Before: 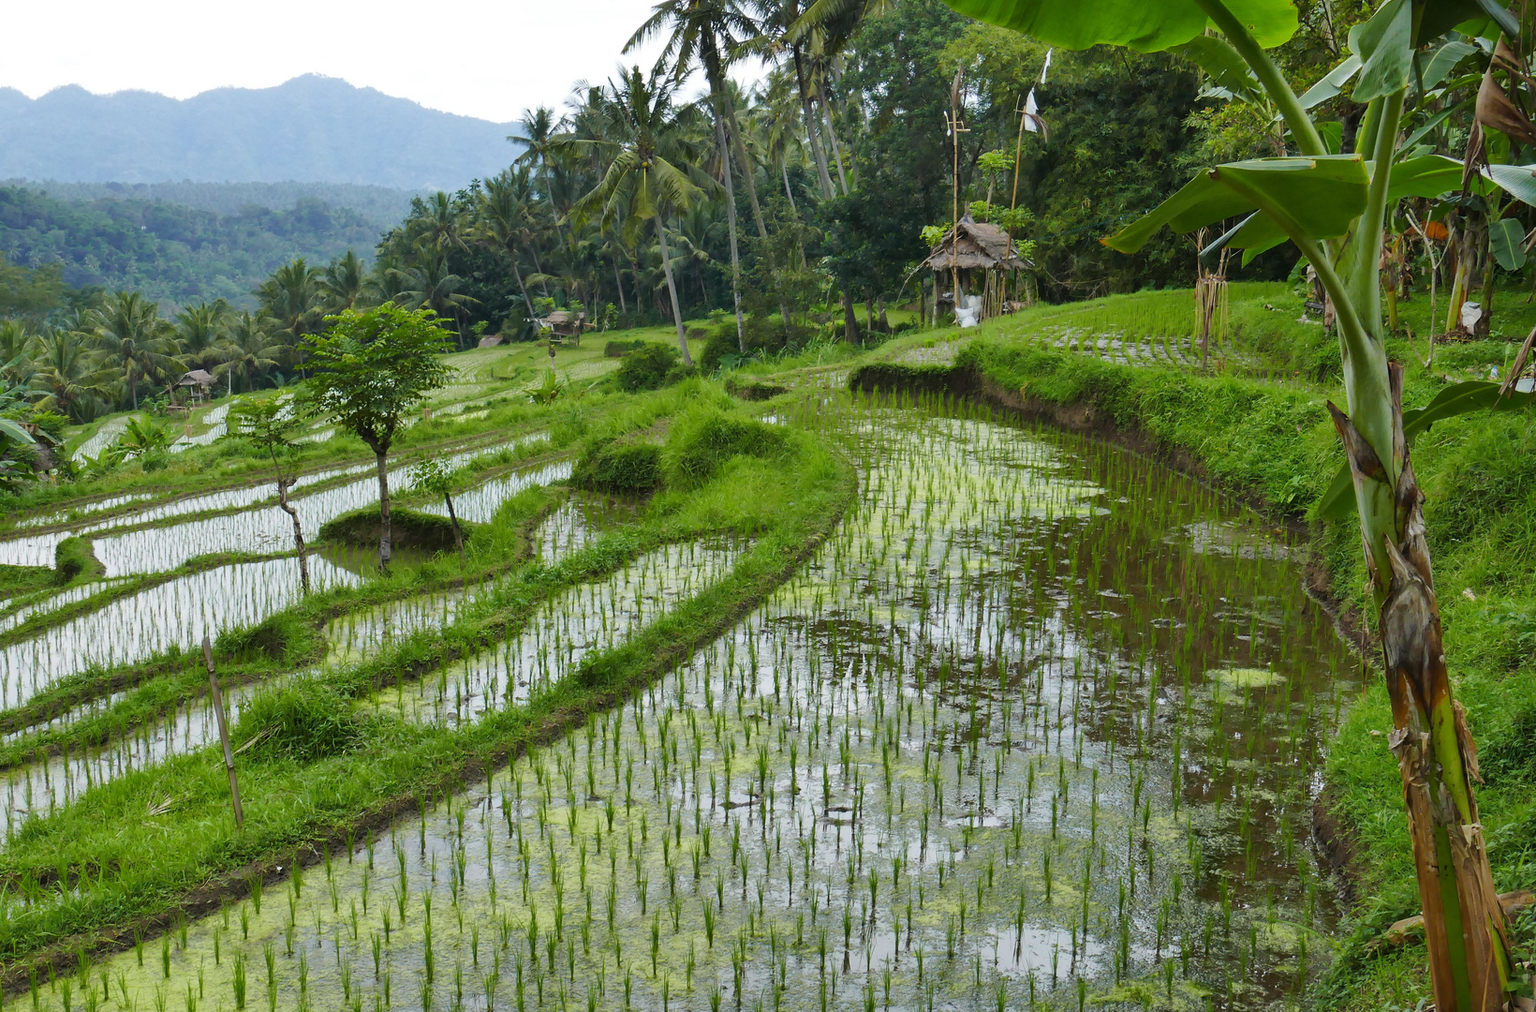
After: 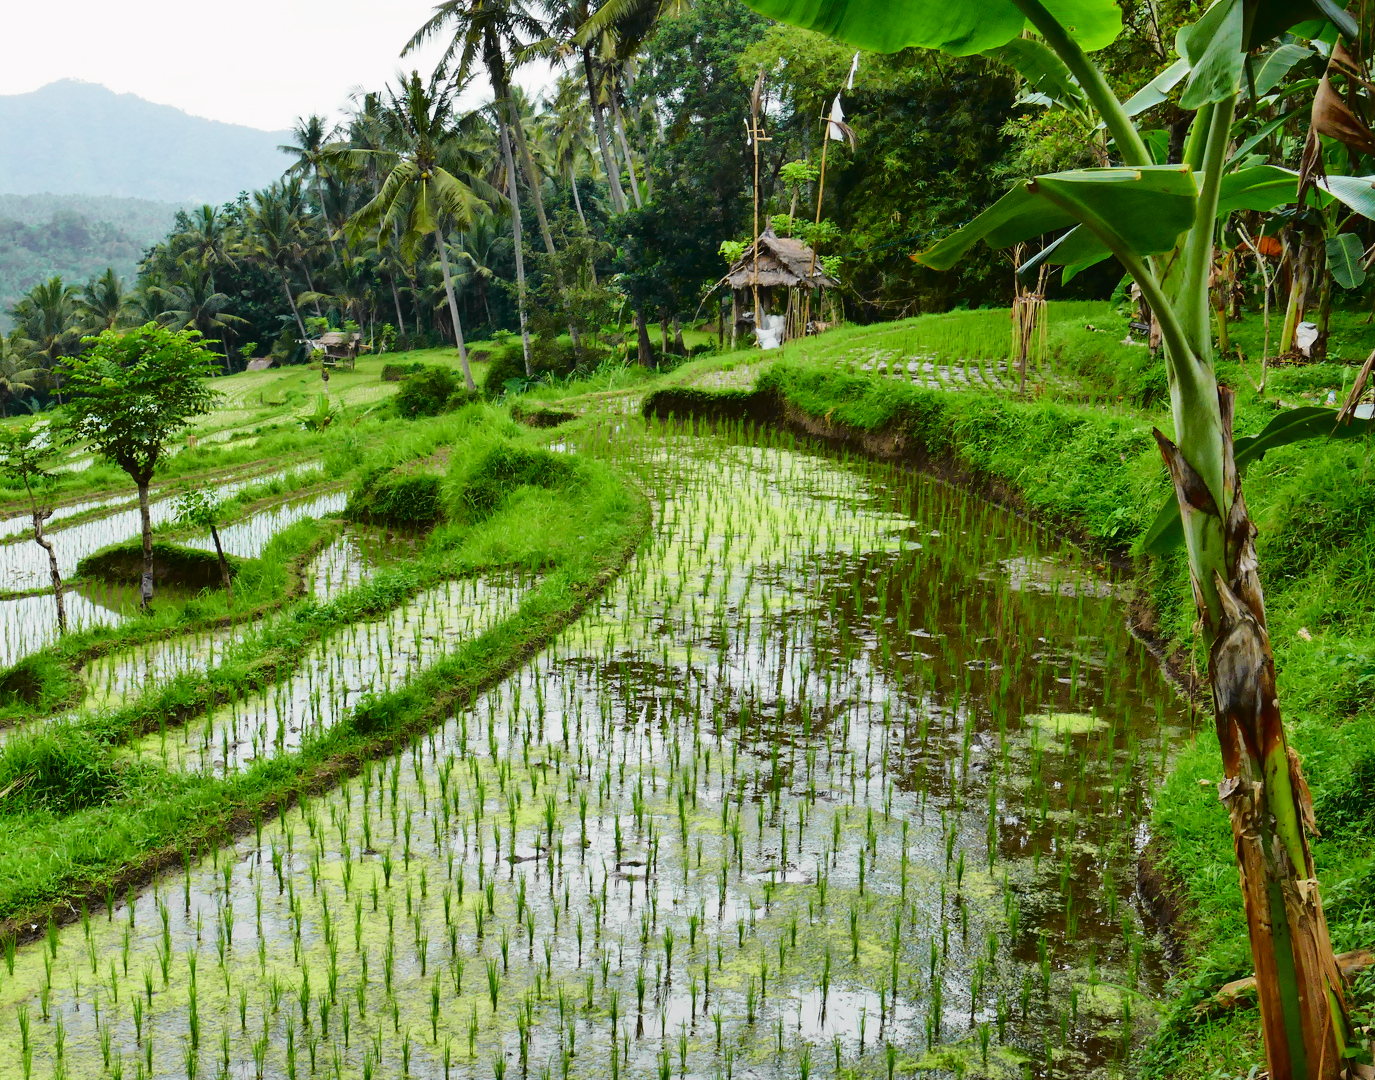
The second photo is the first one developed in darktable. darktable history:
tone curve: curves: ch0 [(0, 0.014) (0.17, 0.099) (0.392, 0.438) (0.725, 0.828) (0.872, 0.918) (1, 0.981)]; ch1 [(0, 0) (0.402, 0.36) (0.489, 0.491) (0.5, 0.503) (0.515, 0.52) (0.545, 0.574) (0.615, 0.662) (0.701, 0.725) (1, 1)]; ch2 [(0, 0) (0.42, 0.458) (0.485, 0.499) (0.503, 0.503) (0.531, 0.542) (0.561, 0.594) (0.644, 0.694) (0.717, 0.753) (1, 0.991)], color space Lab, independent channels
crop: left 16.145%
